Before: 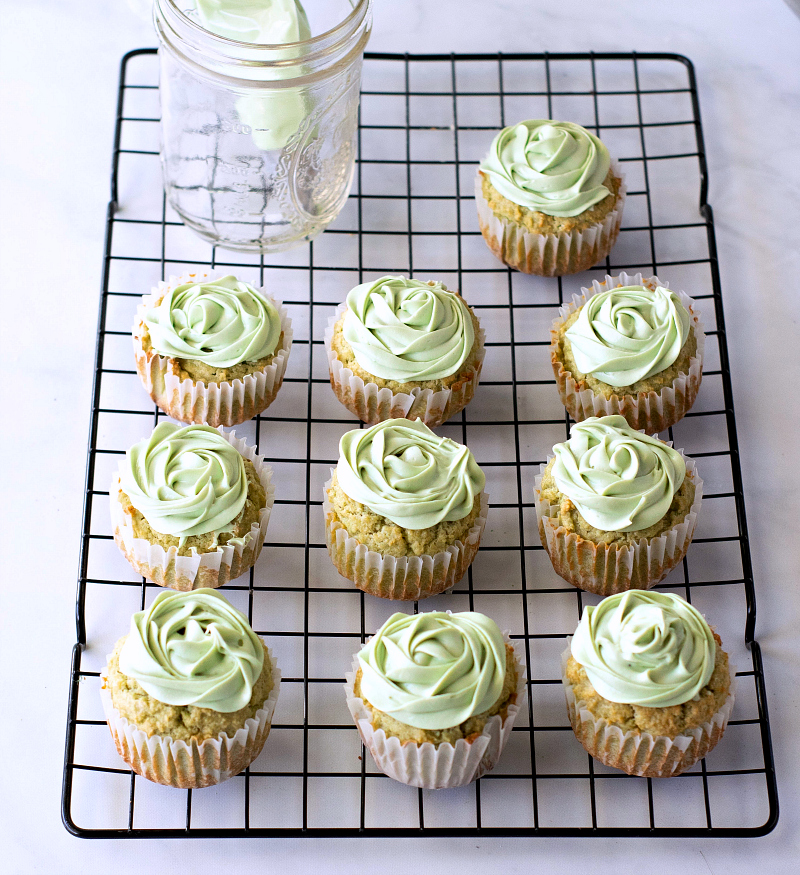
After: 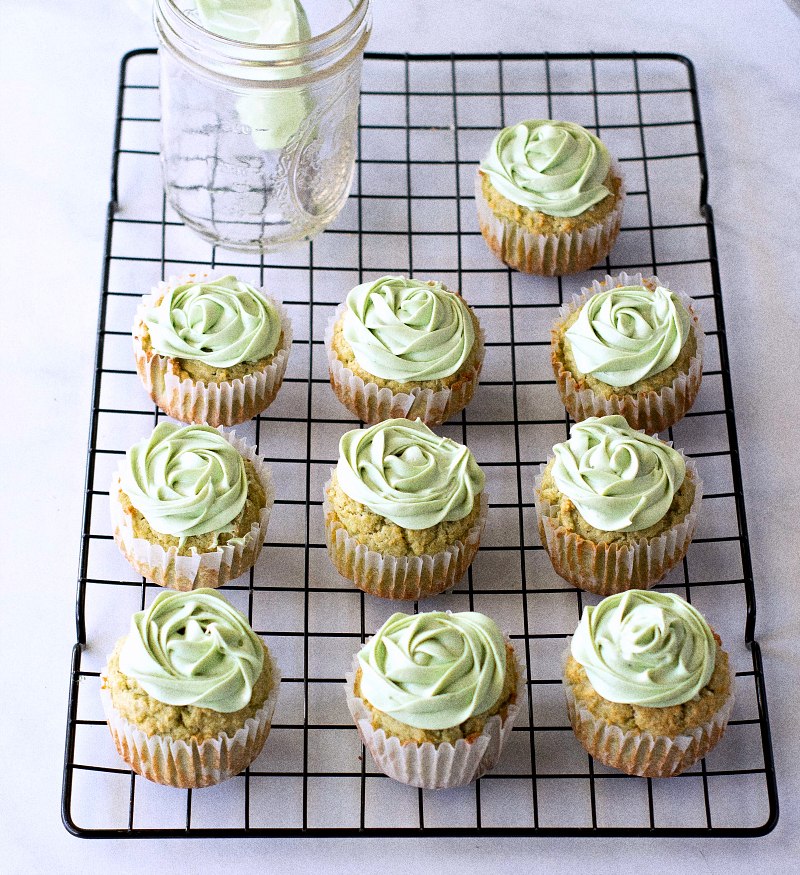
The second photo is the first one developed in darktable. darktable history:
grain: coarseness 0.09 ISO, strength 40%
rgb levels: preserve colors max RGB
